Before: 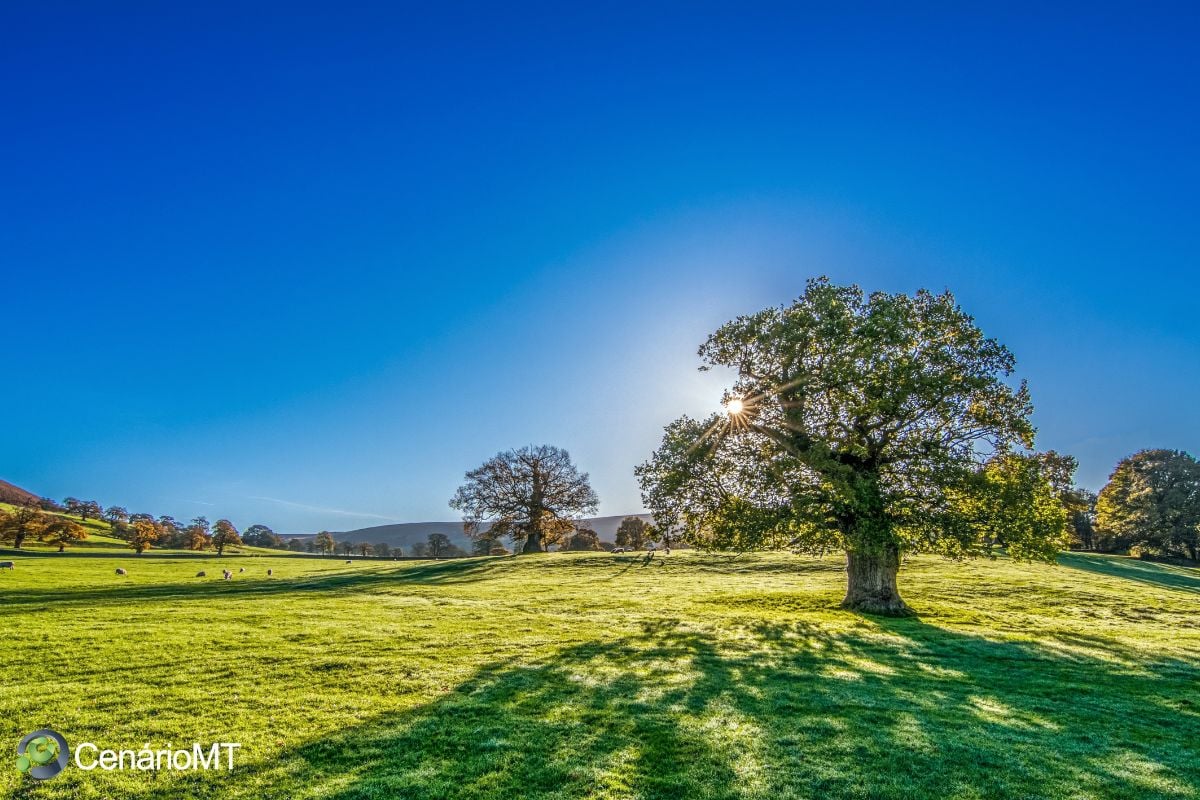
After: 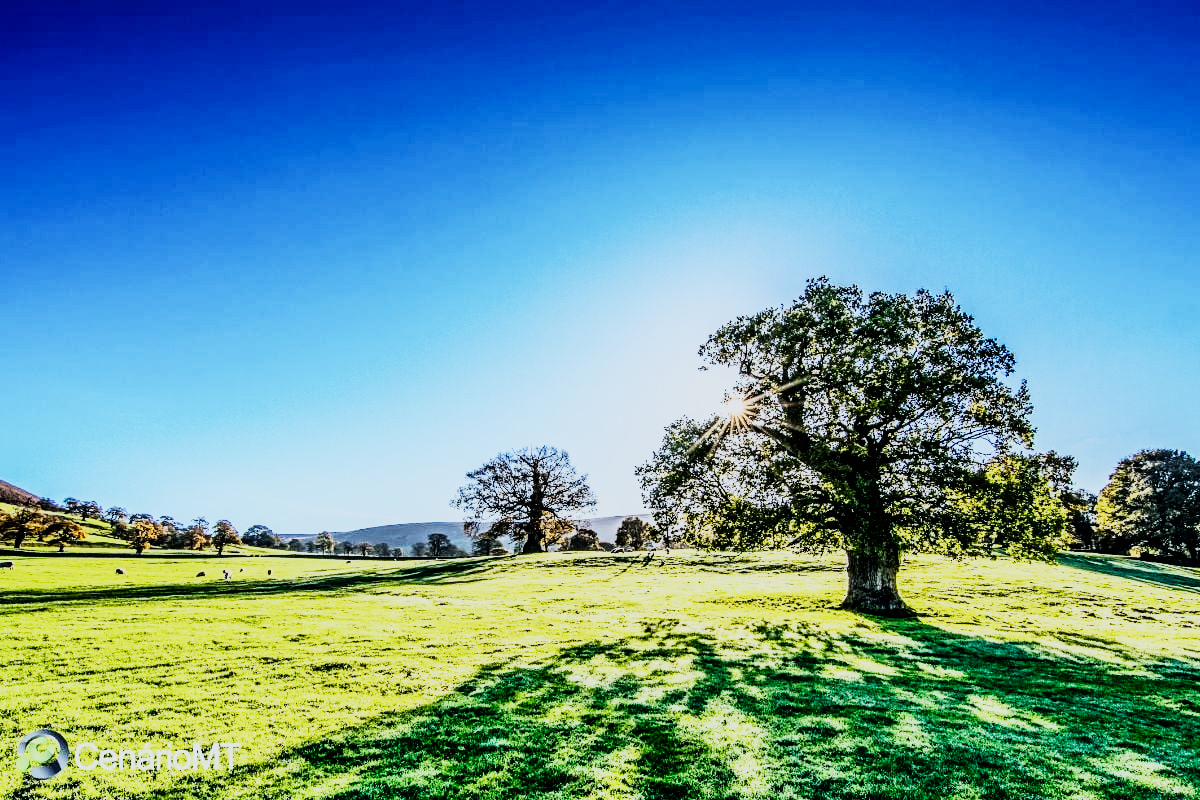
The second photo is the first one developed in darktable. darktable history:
white balance: red 0.924, blue 1.095
graduated density: on, module defaults
rgb curve: curves: ch0 [(0, 0) (0.21, 0.15) (0.24, 0.21) (0.5, 0.75) (0.75, 0.96) (0.89, 0.99) (1, 1)]; ch1 [(0, 0.02) (0.21, 0.13) (0.25, 0.2) (0.5, 0.67) (0.75, 0.9) (0.89, 0.97) (1, 1)]; ch2 [(0, 0.02) (0.21, 0.13) (0.25, 0.2) (0.5, 0.67) (0.75, 0.9) (0.89, 0.97) (1, 1)], compensate middle gray true
sigmoid: contrast 1.8, skew -0.2, preserve hue 0%, red attenuation 0.1, red rotation 0.035, green attenuation 0.1, green rotation -0.017, blue attenuation 0.15, blue rotation -0.052, base primaries Rec2020
